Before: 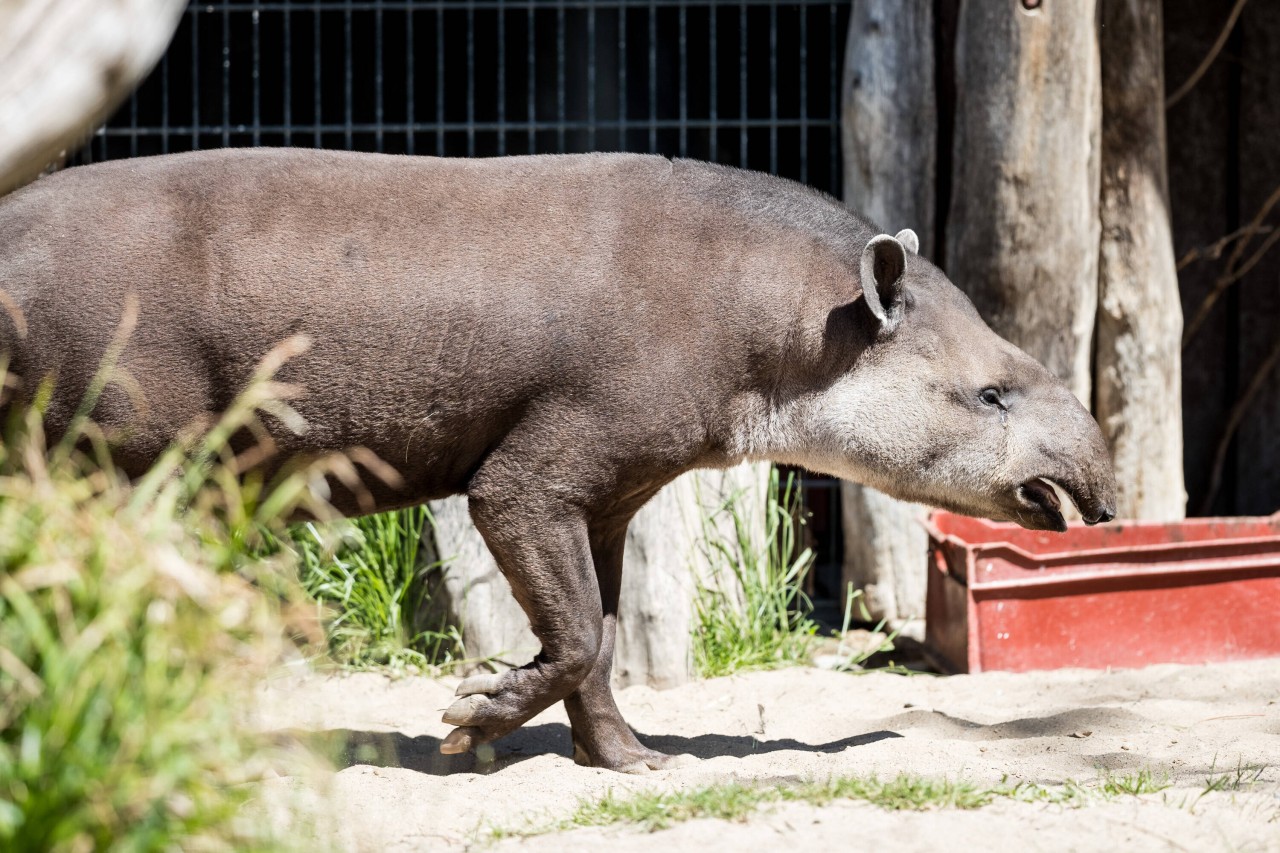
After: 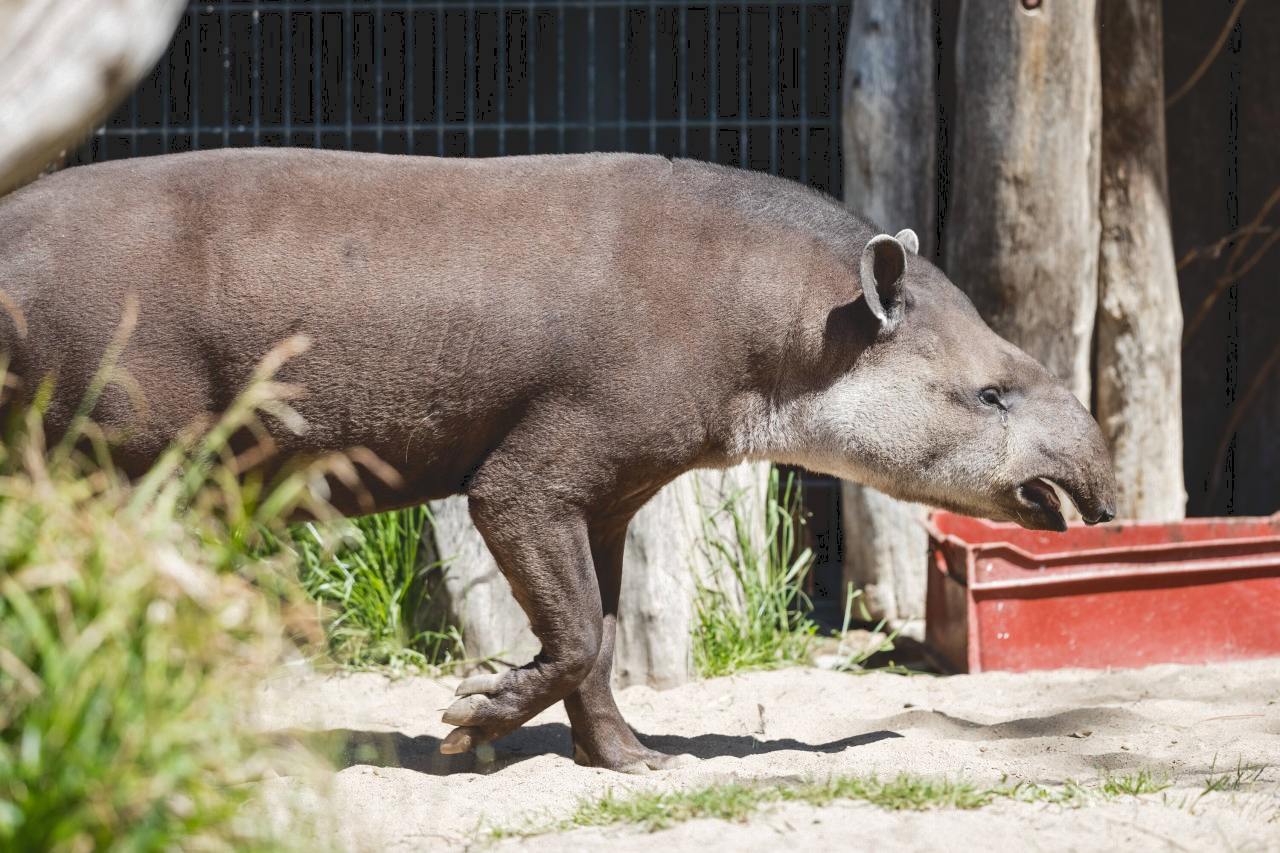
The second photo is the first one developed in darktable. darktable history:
tone curve: curves: ch0 [(0, 0) (0.003, 0.126) (0.011, 0.129) (0.025, 0.133) (0.044, 0.143) (0.069, 0.155) (0.1, 0.17) (0.136, 0.189) (0.177, 0.217) (0.224, 0.25) (0.277, 0.293) (0.335, 0.346) (0.399, 0.398) (0.468, 0.456) (0.543, 0.517) (0.623, 0.583) (0.709, 0.659) (0.801, 0.756) (0.898, 0.856) (1, 1)], color space Lab, independent channels, preserve colors none
